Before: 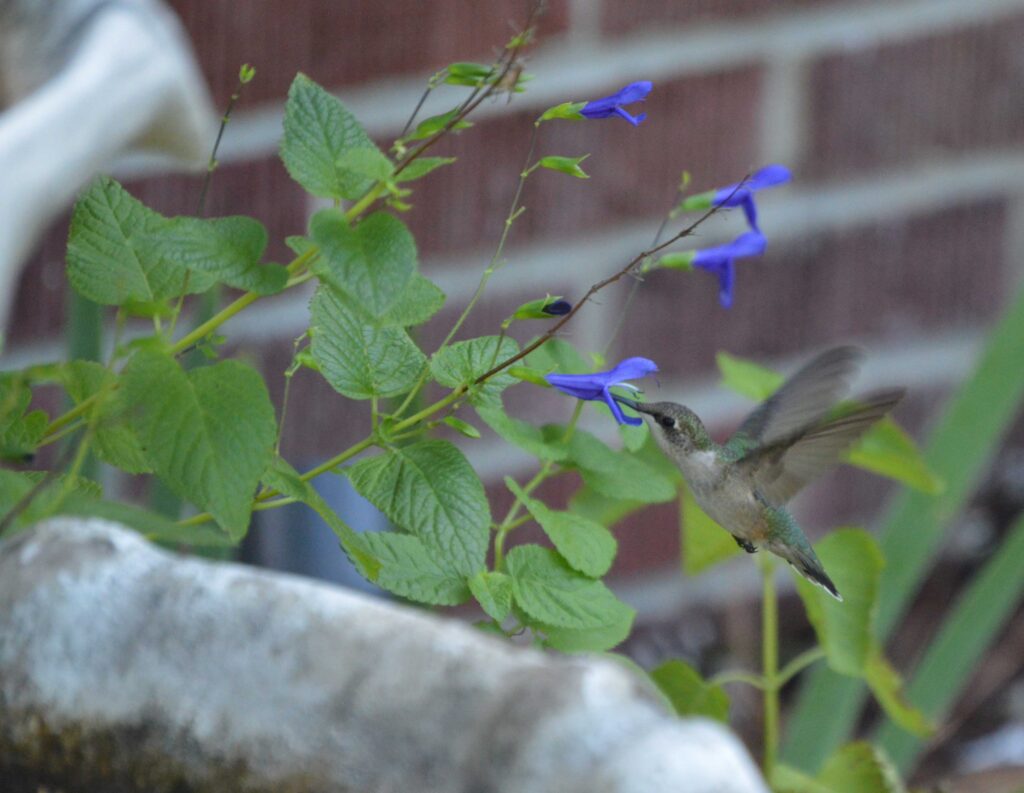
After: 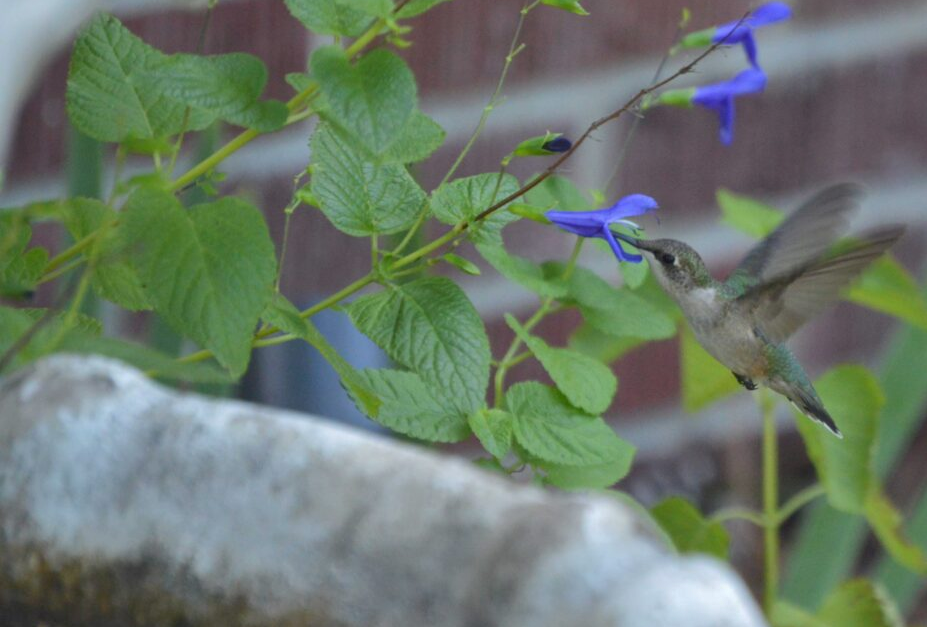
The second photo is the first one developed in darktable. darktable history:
tone equalizer: edges refinement/feathering 500, mask exposure compensation -1.57 EV, preserve details no
shadows and highlights: on, module defaults
crop: top 20.585%, right 9.408%, bottom 0.344%
